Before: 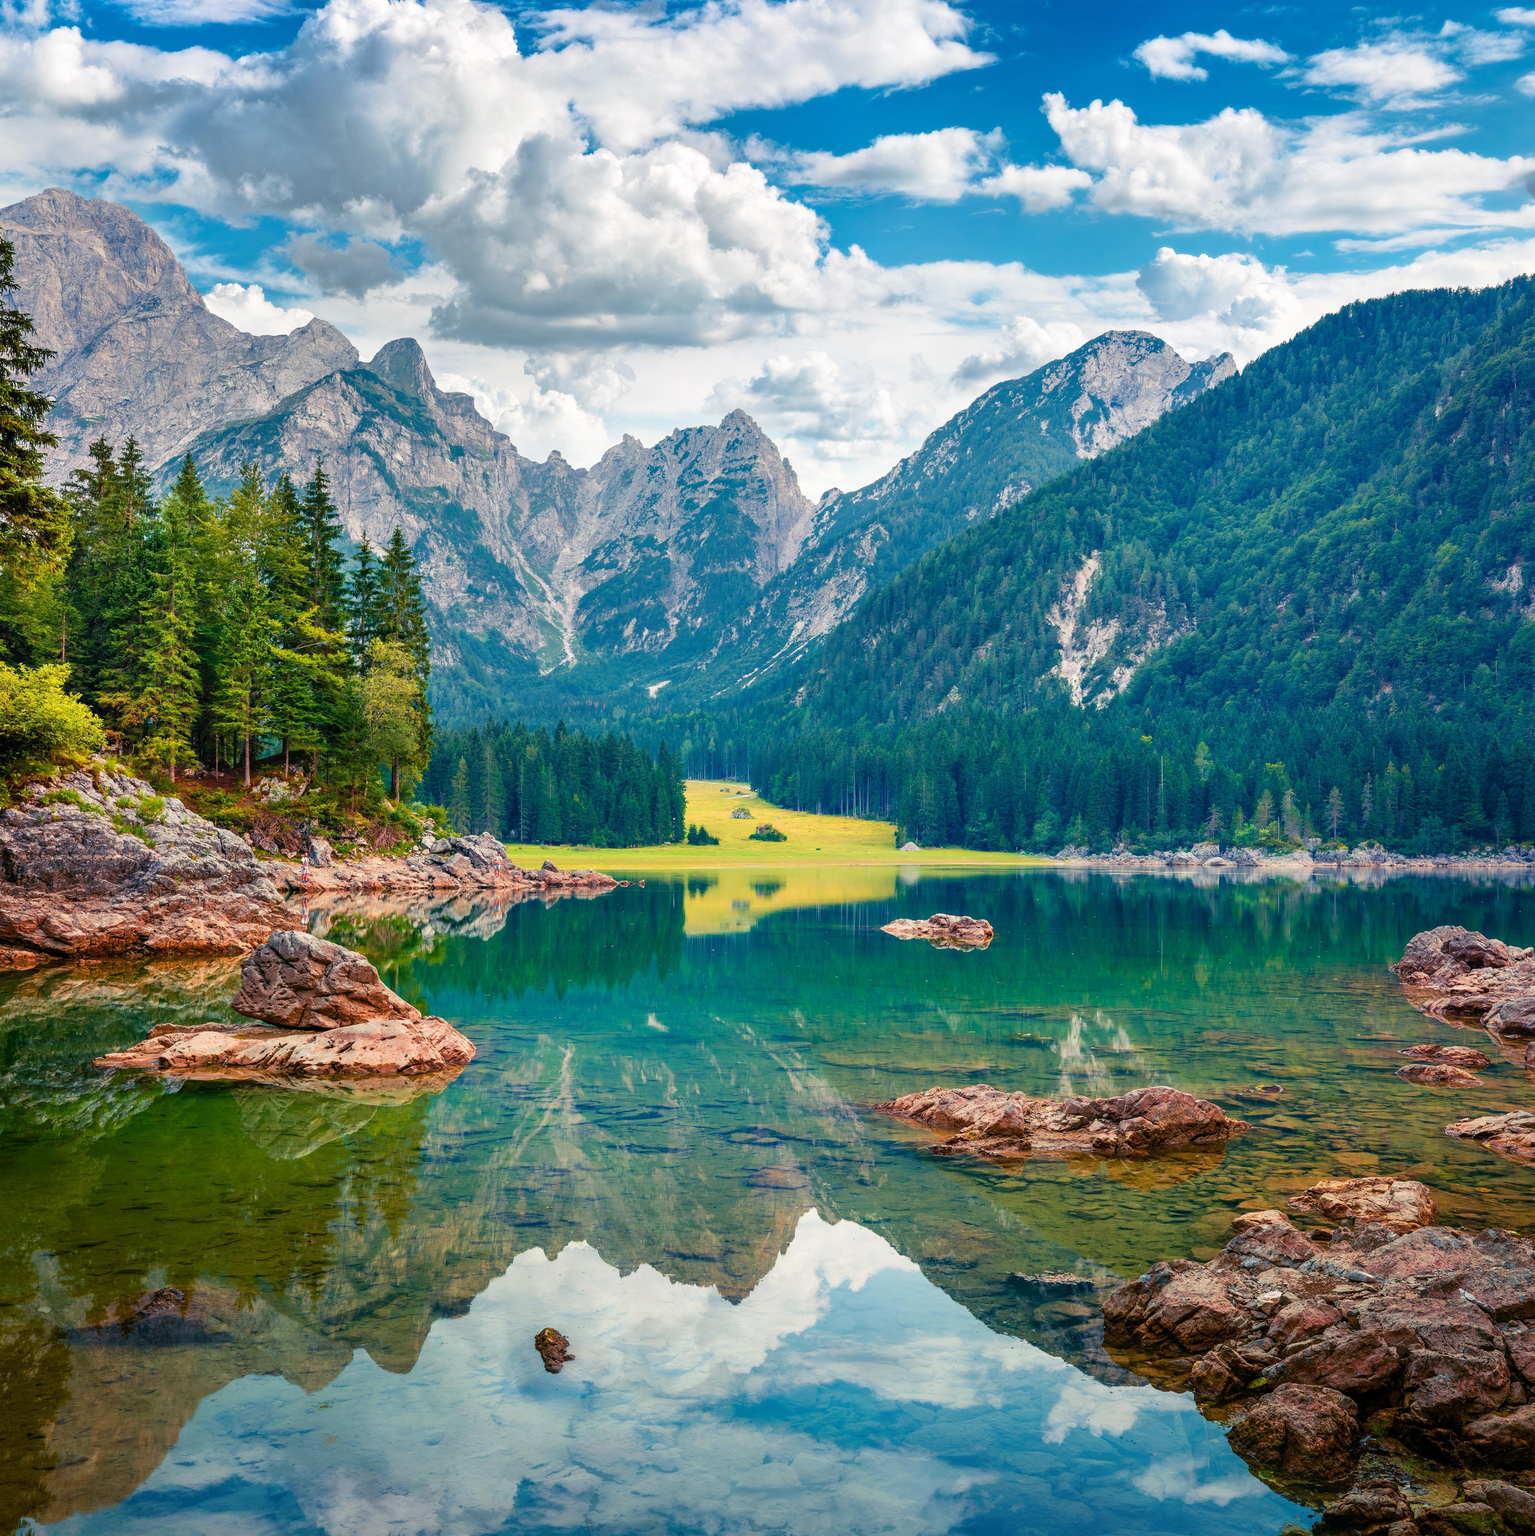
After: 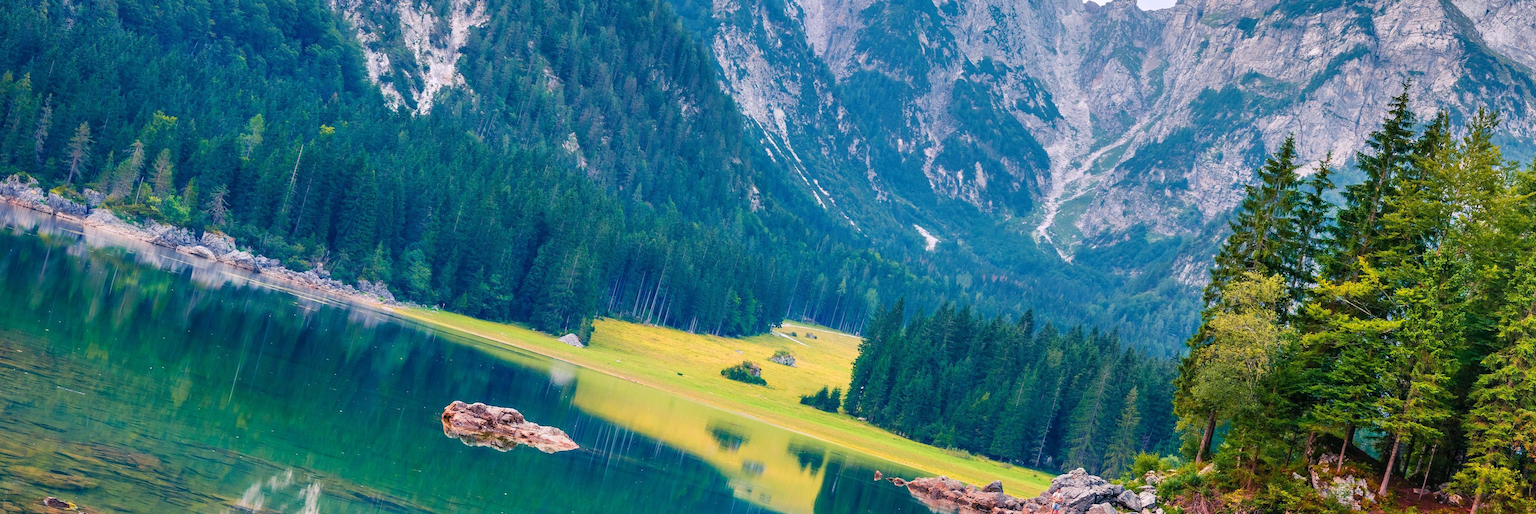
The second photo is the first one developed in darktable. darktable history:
crop and rotate: angle 16.12°, top 30.835%, bottom 35.653%
white balance: red 1.004, blue 1.096
